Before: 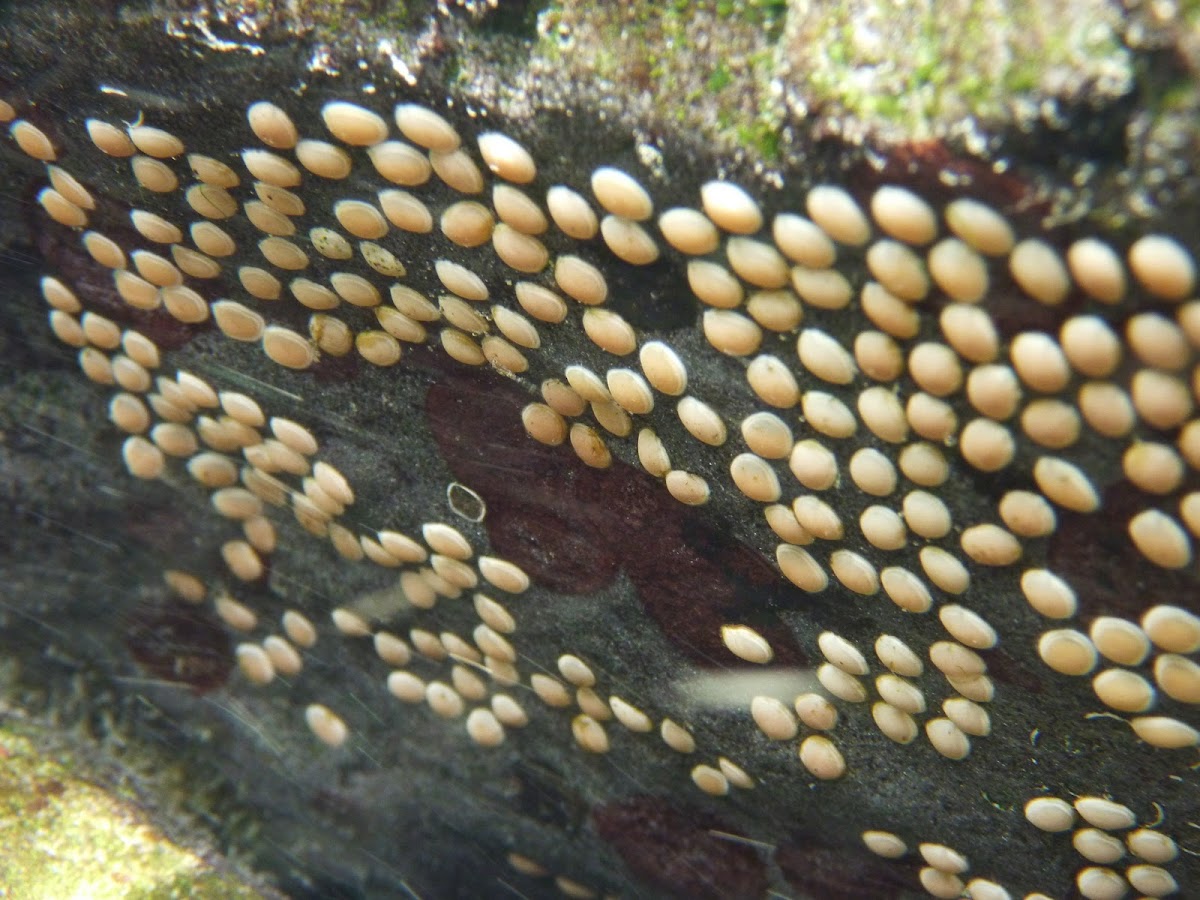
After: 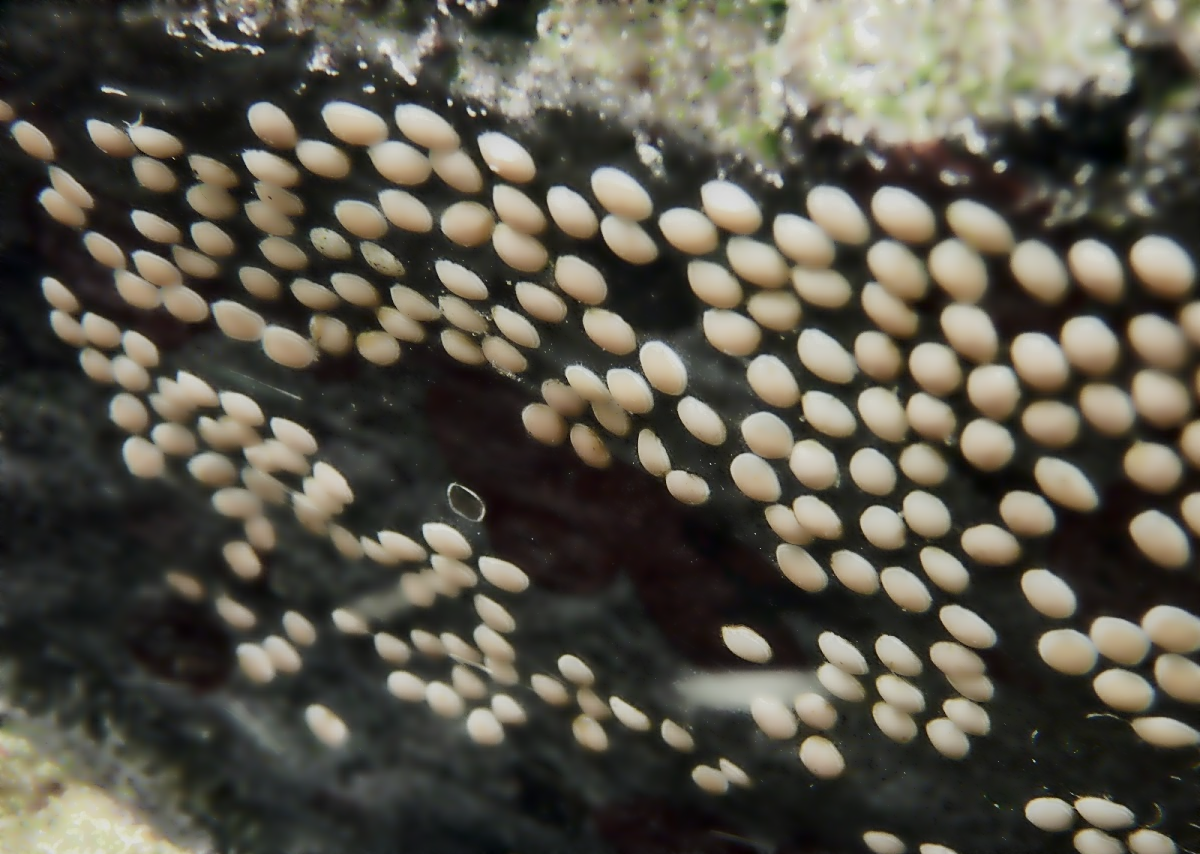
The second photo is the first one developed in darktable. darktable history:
sharpen: on, module defaults
lowpass: radius 4, soften with bilateral filter, unbound 0
filmic rgb: black relative exposure -7.32 EV, white relative exposure 5.09 EV, hardness 3.2
crop and rotate: top 0%, bottom 5.097%
color correction: saturation 0.5
contrast brightness saturation: contrast 0.22, brightness -0.19, saturation 0.24
local contrast: on, module defaults
exposure: exposure 0.29 EV, compensate highlight preservation false
